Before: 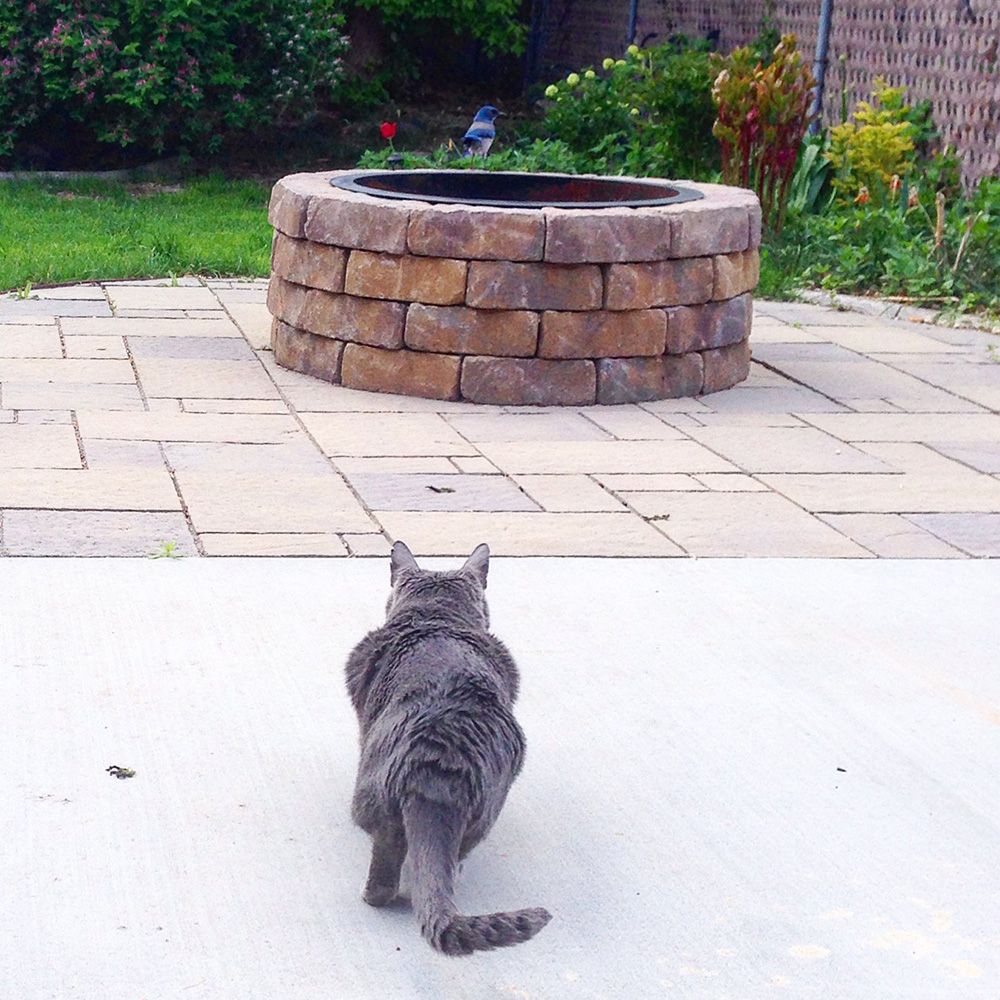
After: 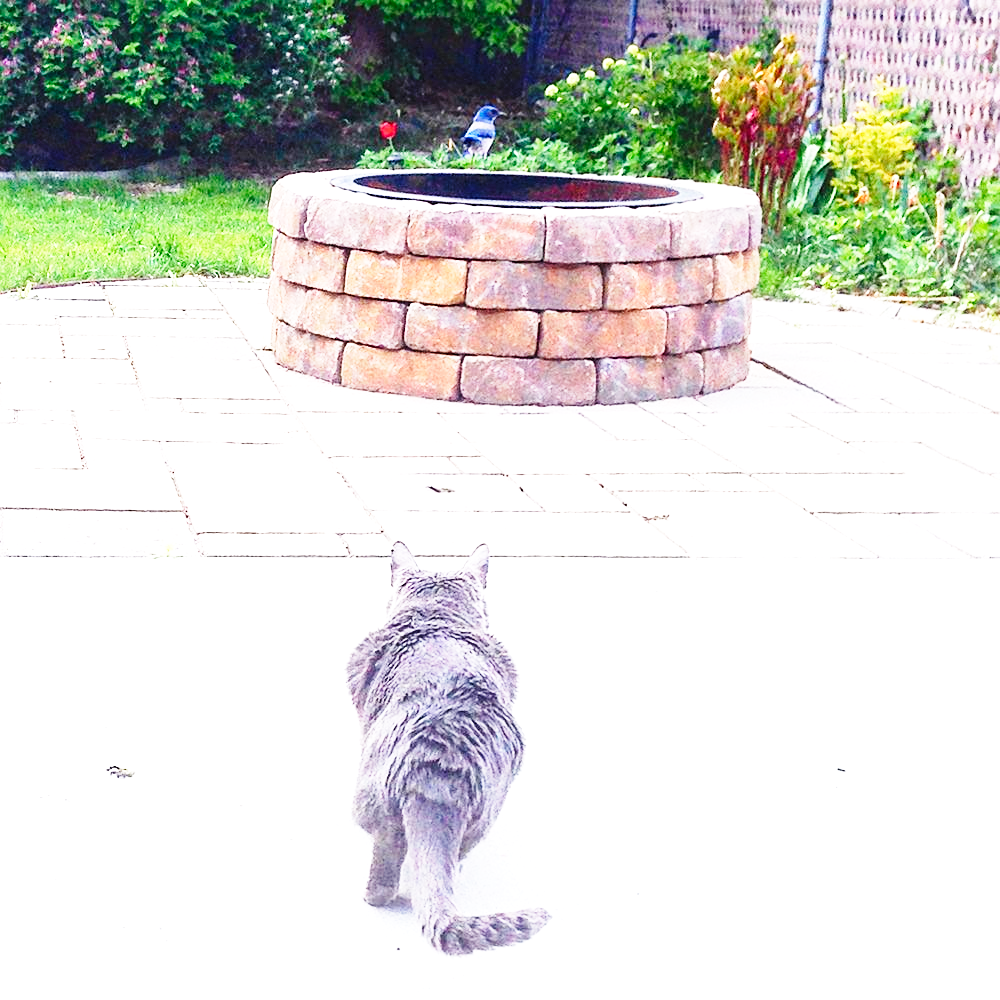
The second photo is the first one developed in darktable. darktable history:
exposure: black level correction 0, exposure 0.894 EV, compensate highlight preservation false
sharpen: amount 0.201
base curve: curves: ch0 [(0, 0) (0.018, 0.026) (0.143, 0.37) (0.33, 0.731) (0.458, 0.853) (0.735, 0.965) (0.905, 0.986) (1, 1)], preserve colors none
